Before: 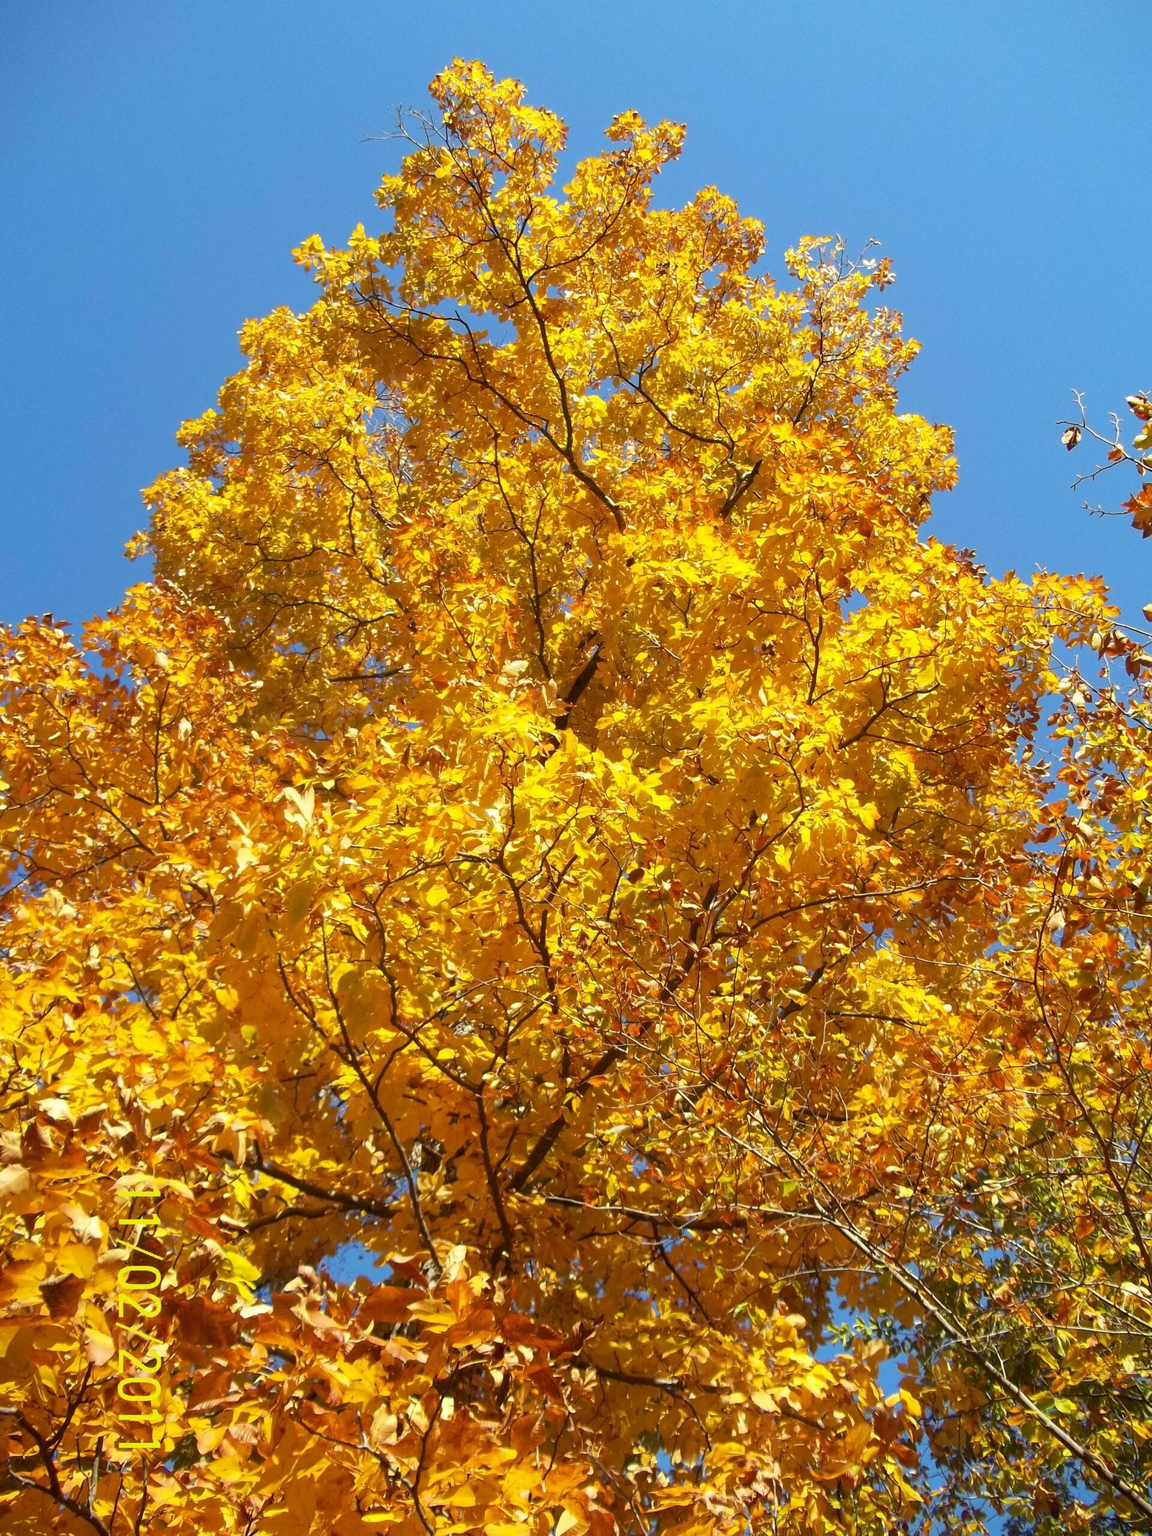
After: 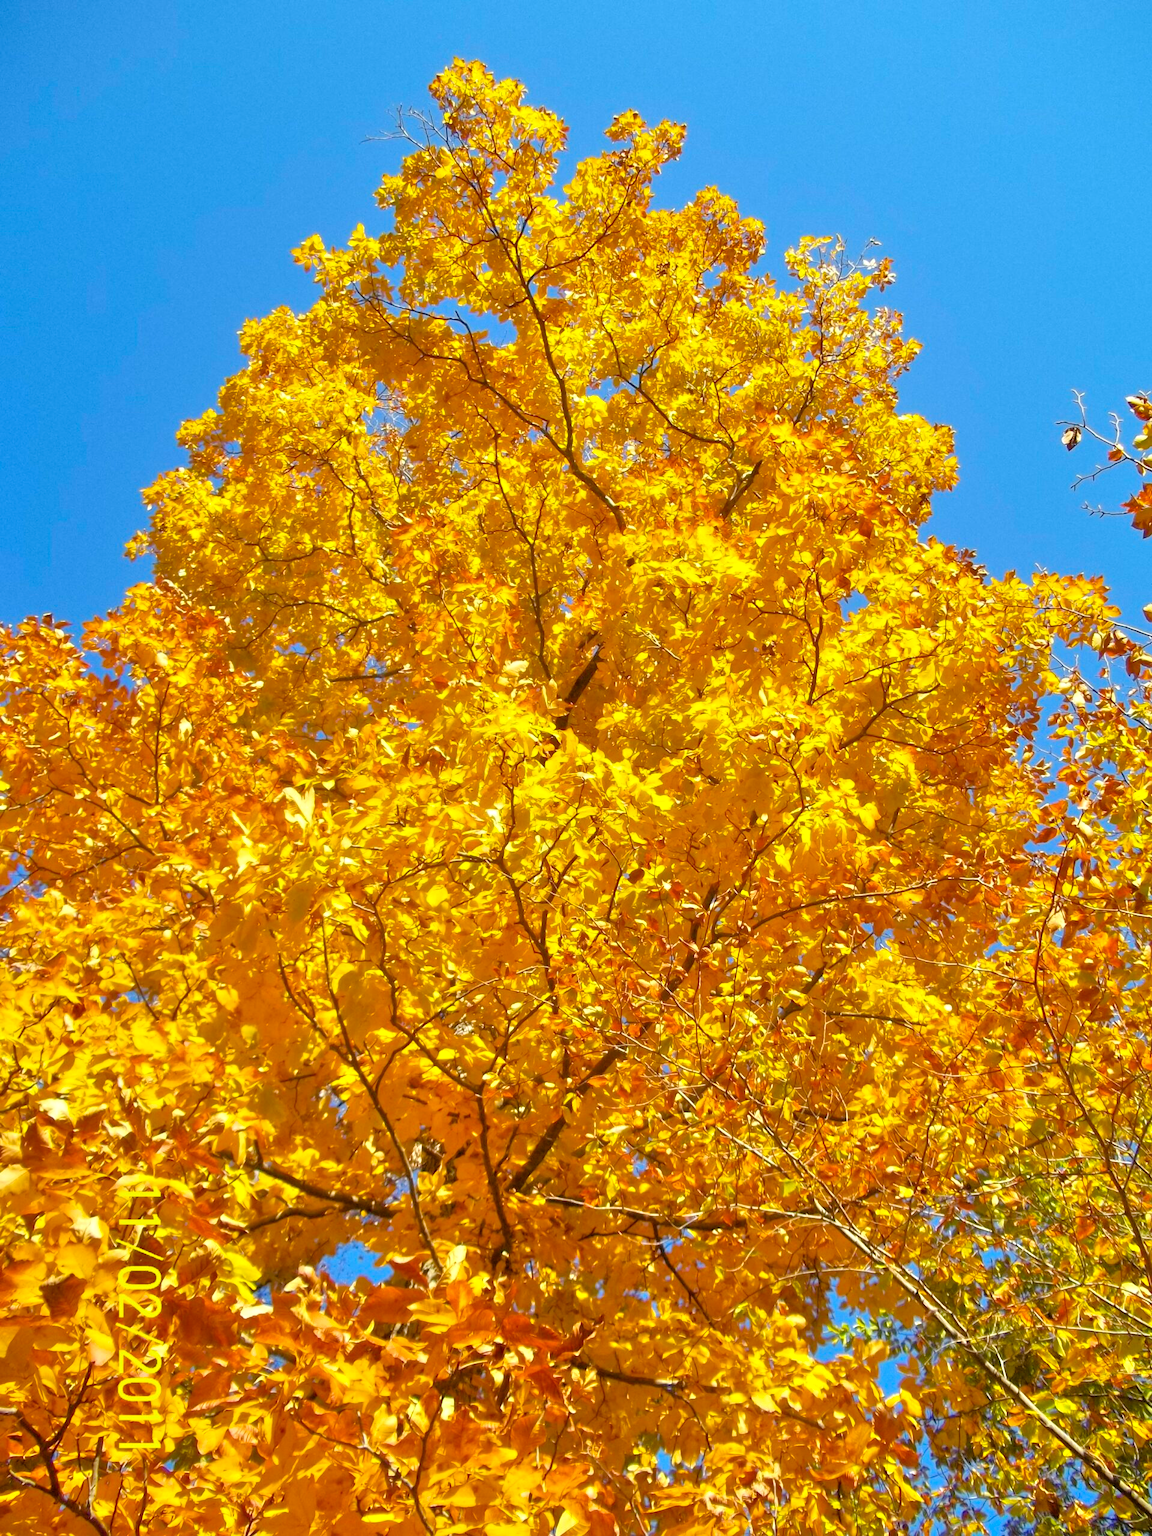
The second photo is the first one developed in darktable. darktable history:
tone equalizer: -7 EV 0.15 EV, -6 EV 0.6 EV, -5 EV 1.15 EV, -4 EV 1.33 EV, -3 EV 1.15 EV, -2 EV 0.6 EV, -1 EV 0.15 EV, mask exposure compensation -0.5 EV
color balance rgb: perceptual saturation grading › global saturation 20%, global vibrance 20%
